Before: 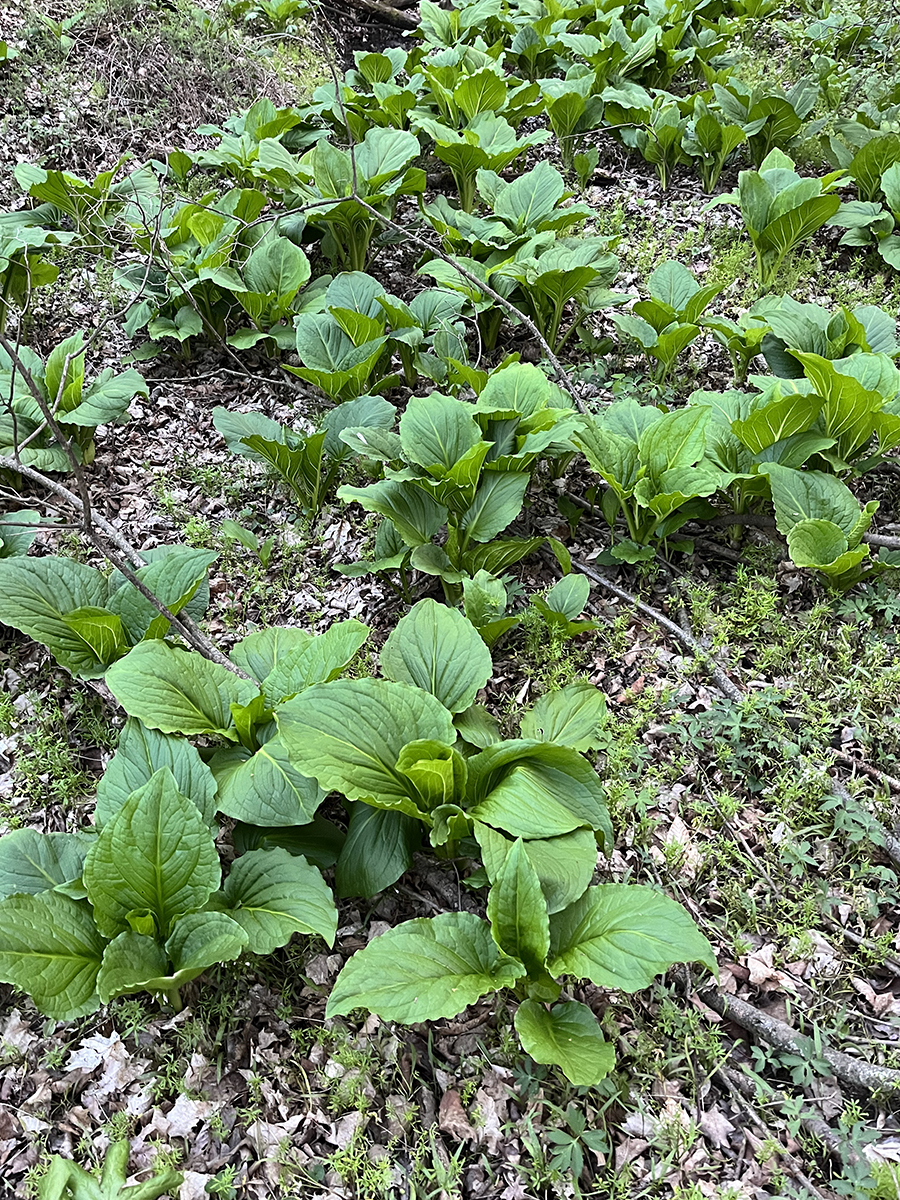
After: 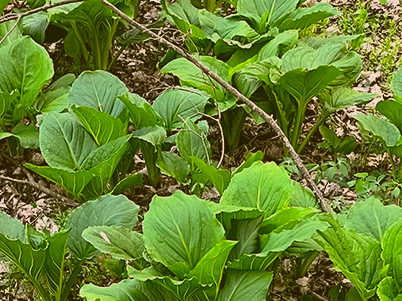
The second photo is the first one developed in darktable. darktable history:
shadows and highlights: shadows 37.27, highlights -28.18, soften with gaussian
color correction: highlights a* 8.98, highlights b* 15.09, shadows a* -0.49, shadows b* 26.52
crop: left 28.64%, top 16.832%, right 26.637%, bottom 58.055%
tone equalizer: on, module defaults
contrast brightness saturation: contrast -0.19, saturation 0.19
